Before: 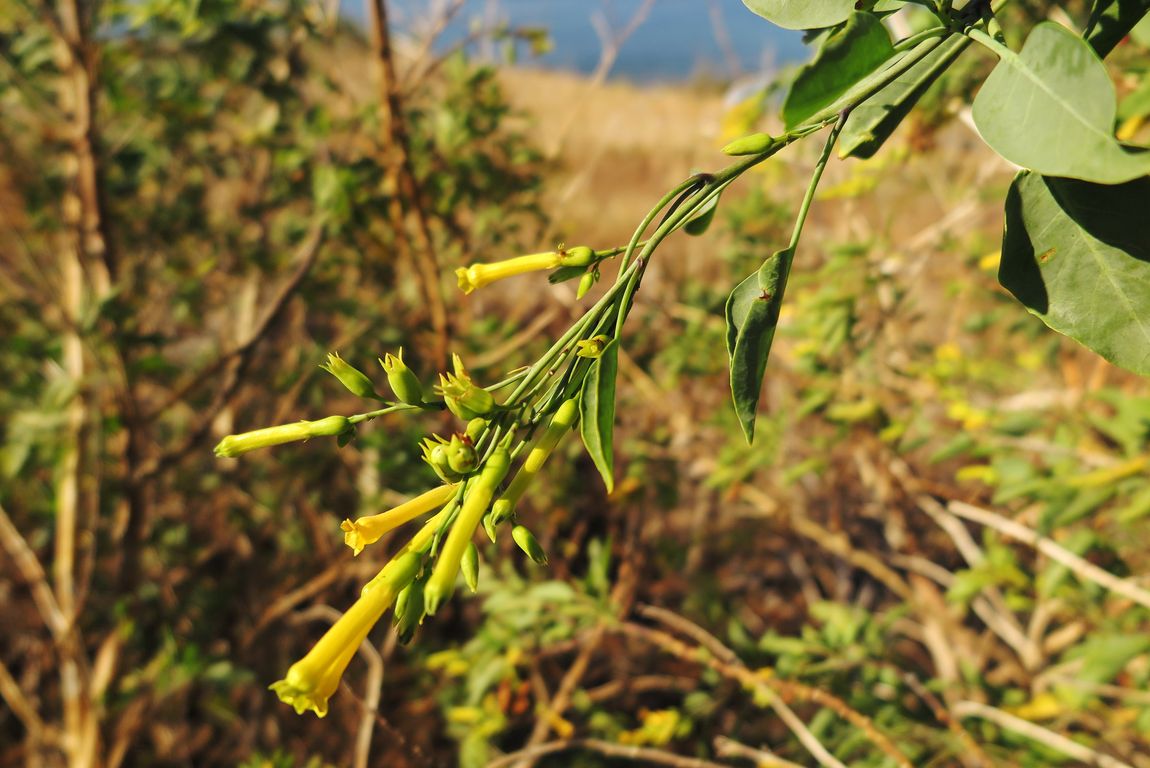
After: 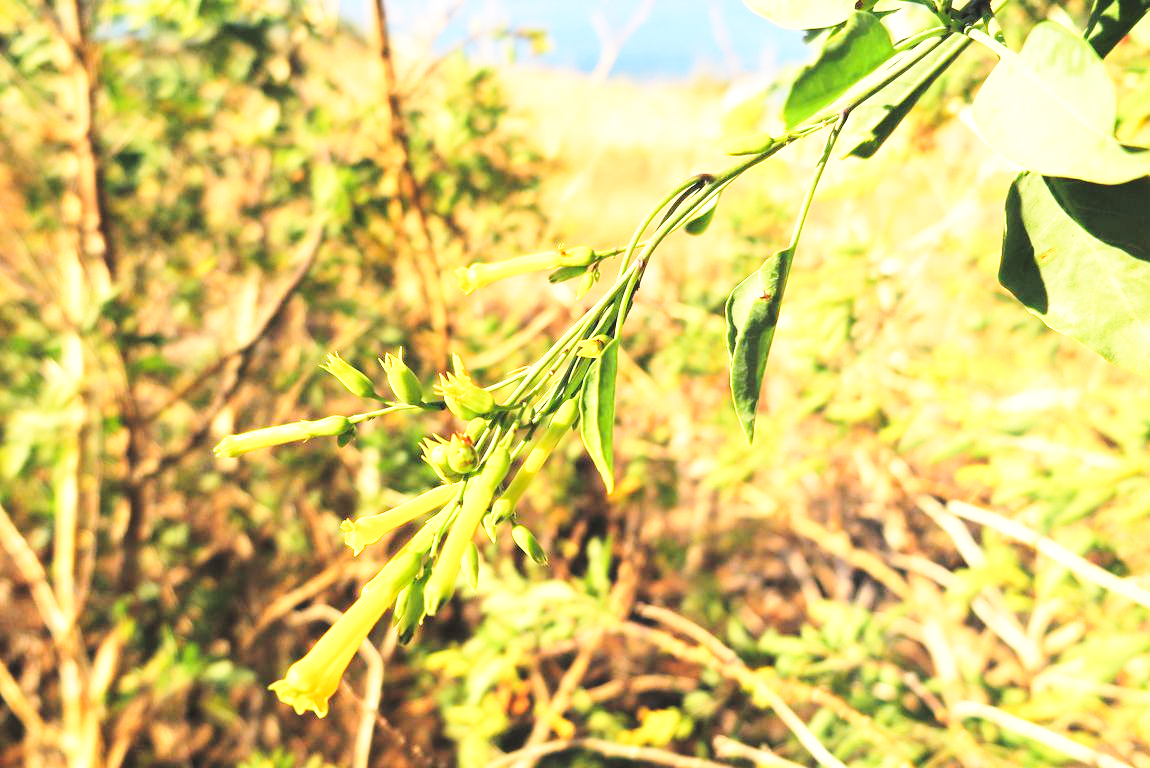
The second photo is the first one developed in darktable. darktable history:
contrast brightness saturation: contrast 0.143, brightness 0.218
exposure: exposure 1.001 EV, compensate highlight preservation false
base curve: curves: ch0 [(0, 0) (0.028, 0.03) (0.121, 0.232) (0.46, 0.748) (0.859, 0.968) (1, 1)], preserve colors none
